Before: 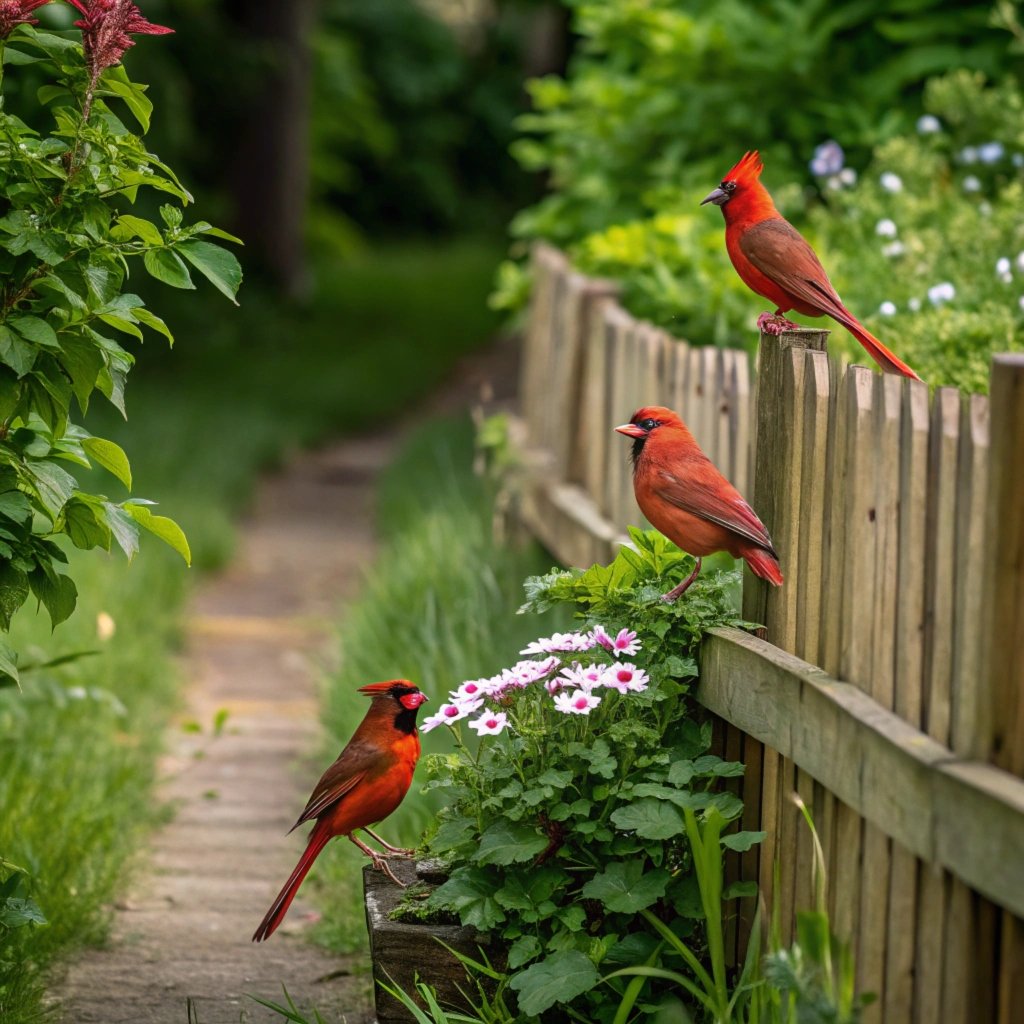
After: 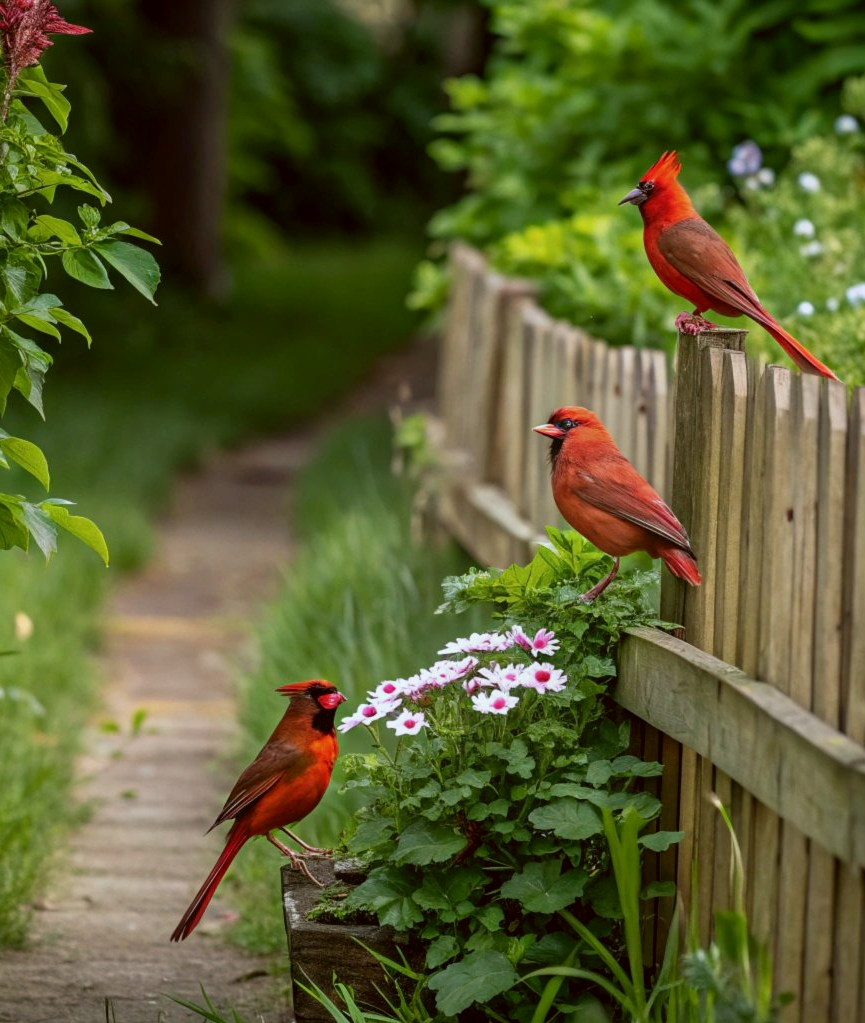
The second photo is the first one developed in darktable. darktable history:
color correction: highlights a* -4.91, highlights b* -4.07, shadows a* 4.17, shadows b* 4.19
crop: left 8.06%, right 7.391%
exposure: black level correction 0.001, exposure -0.121 EV, compensate highlight preservation false
